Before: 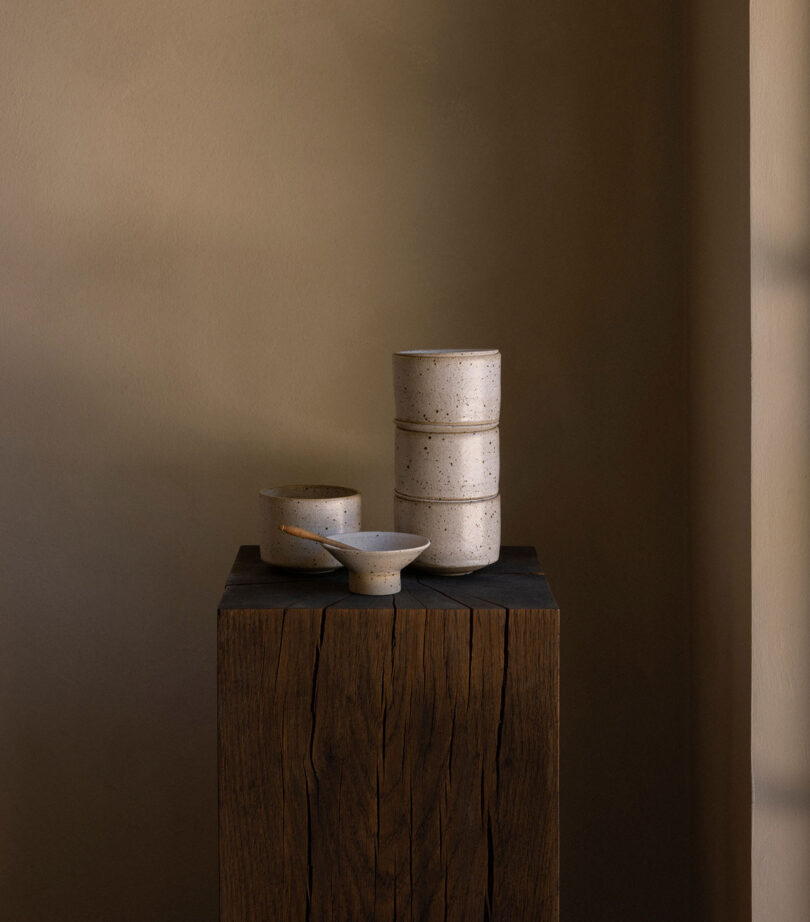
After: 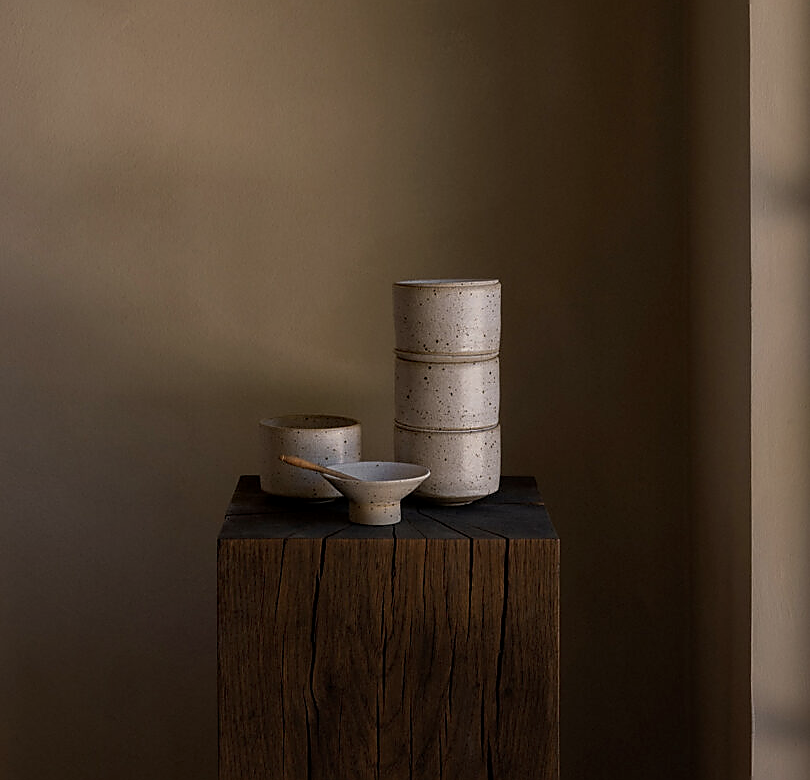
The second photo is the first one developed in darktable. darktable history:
crop: top 7.621%, bottom 7.752%
exposure: exposure -0.491 EV, compensate highlight preservation false
local contrast: highlights 101%, shadows 98%, detail 119%, midtone range 0.2
sharpen: radius 1.372, amount 1.243, threshold 0.75
